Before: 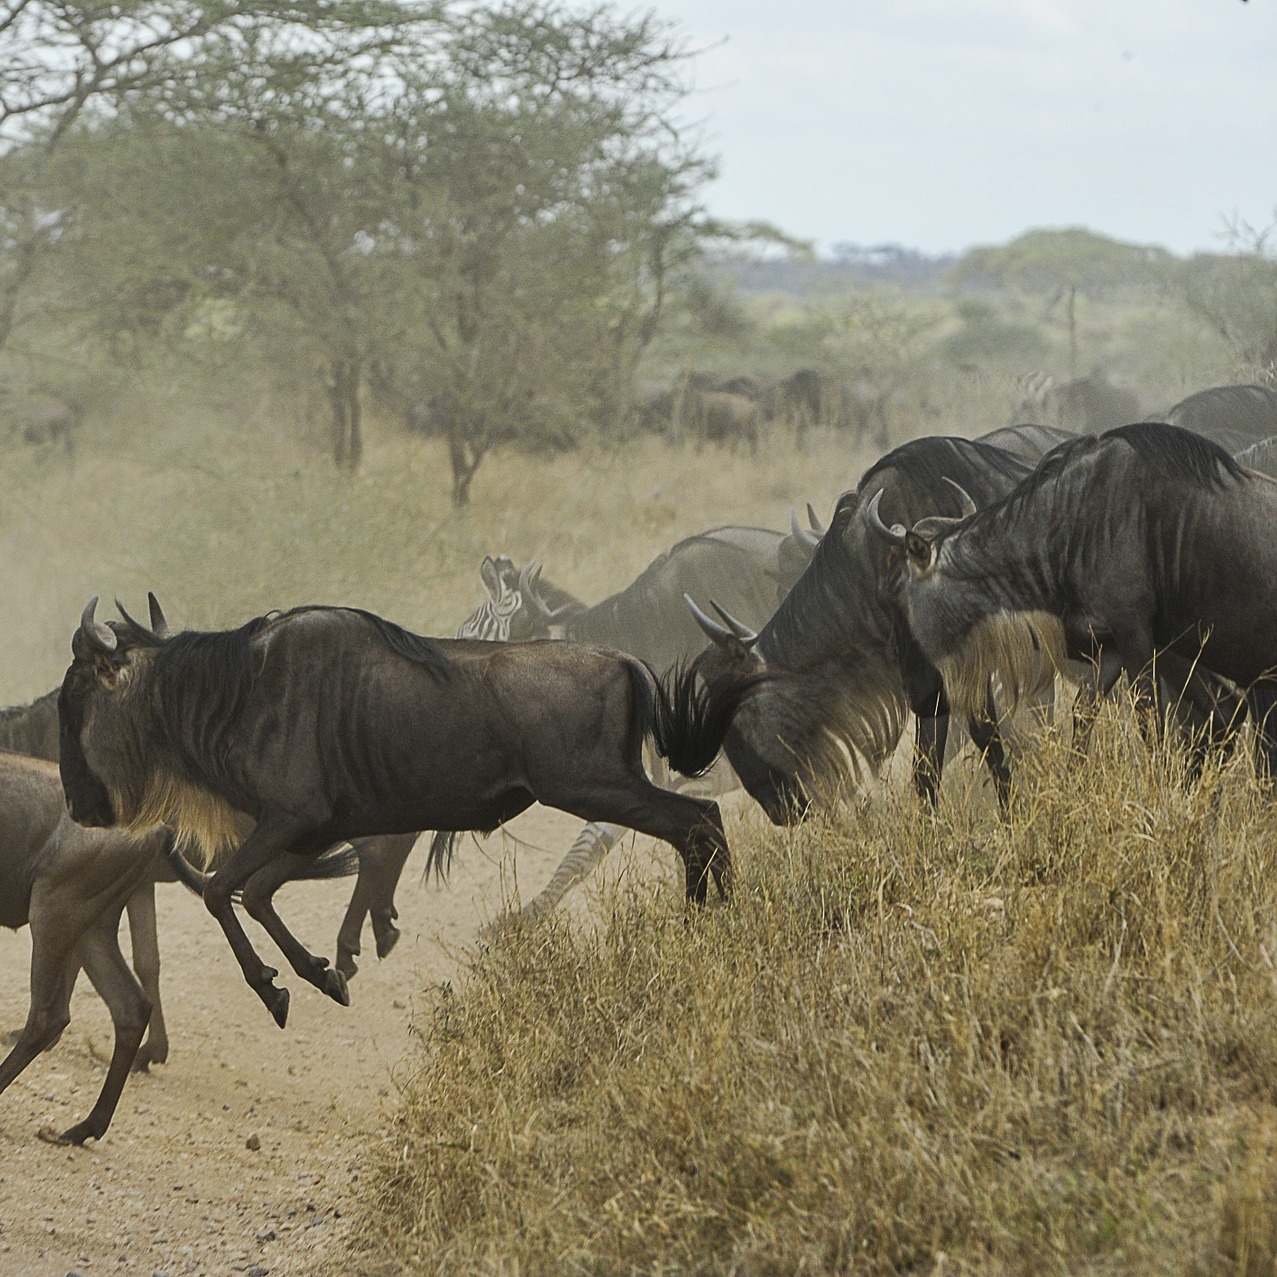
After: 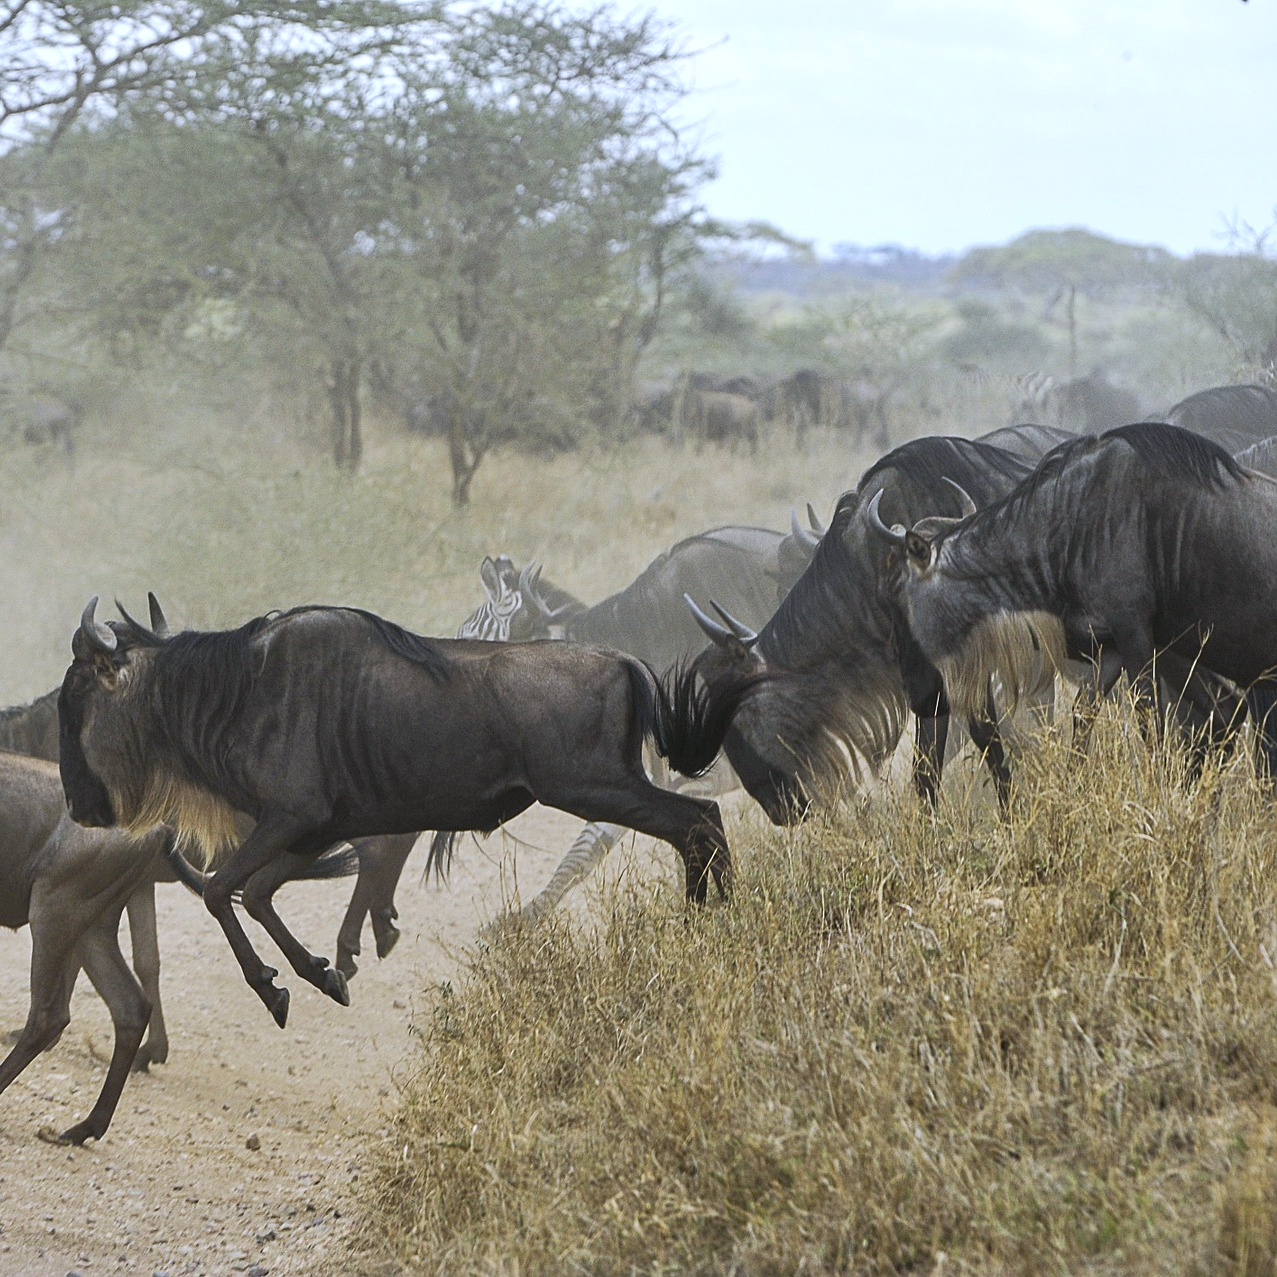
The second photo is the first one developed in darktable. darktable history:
exposure: exposure 0.3 EV, compensate highlight preservation false
white balance: red 0.967, blue 1.119, emerald 0.756
